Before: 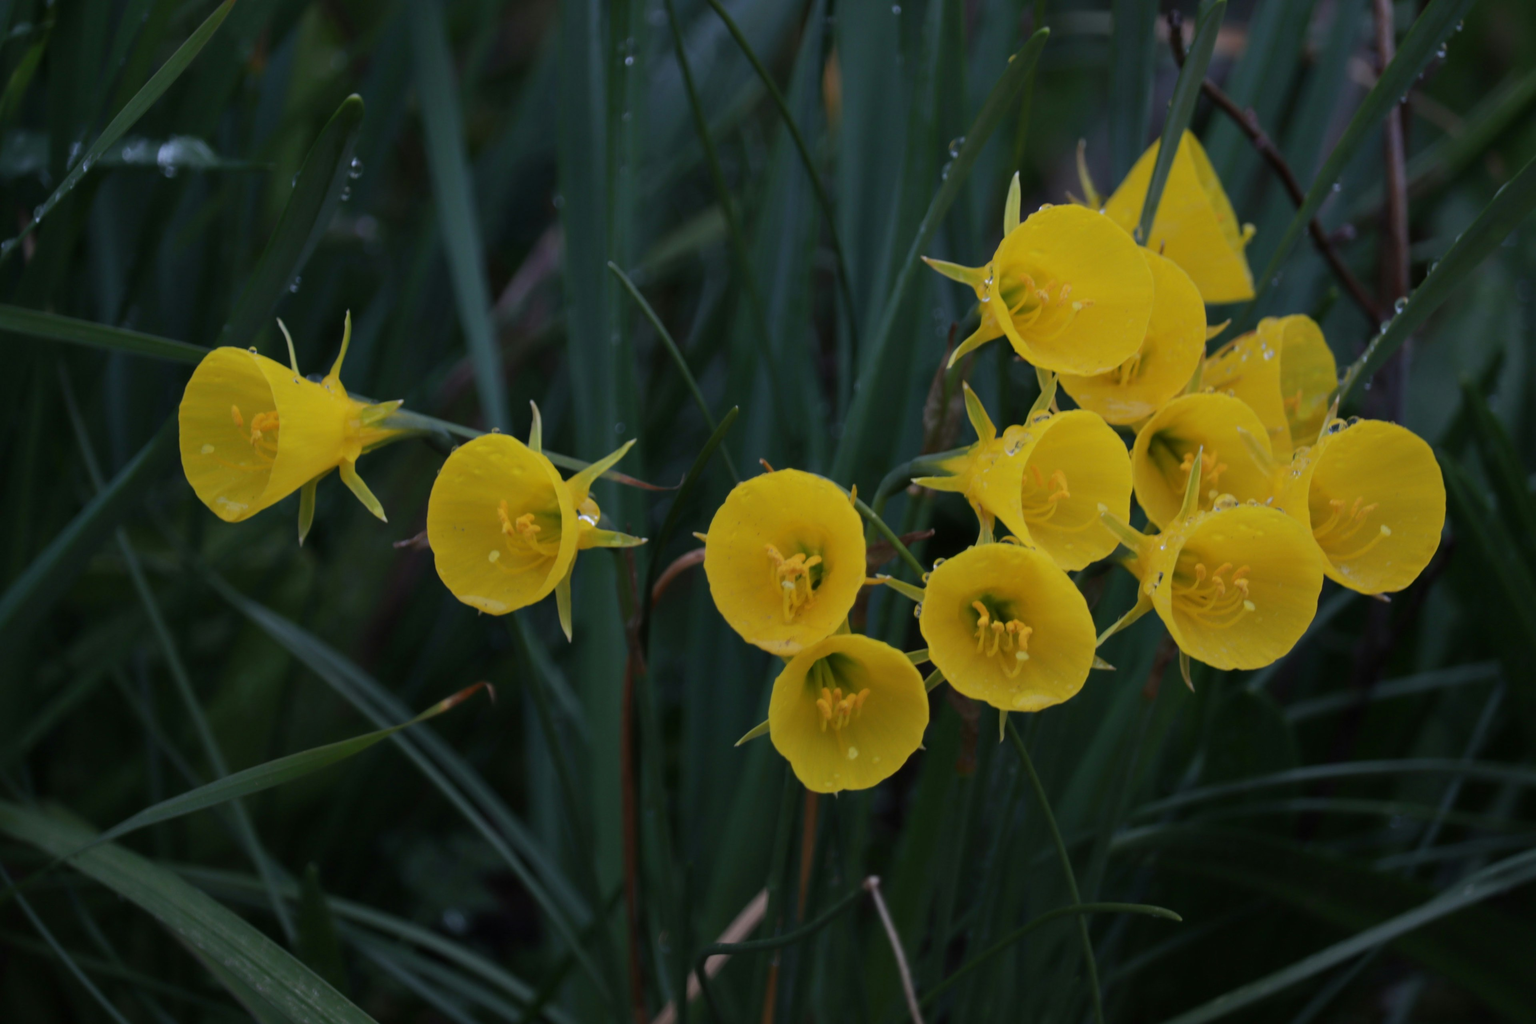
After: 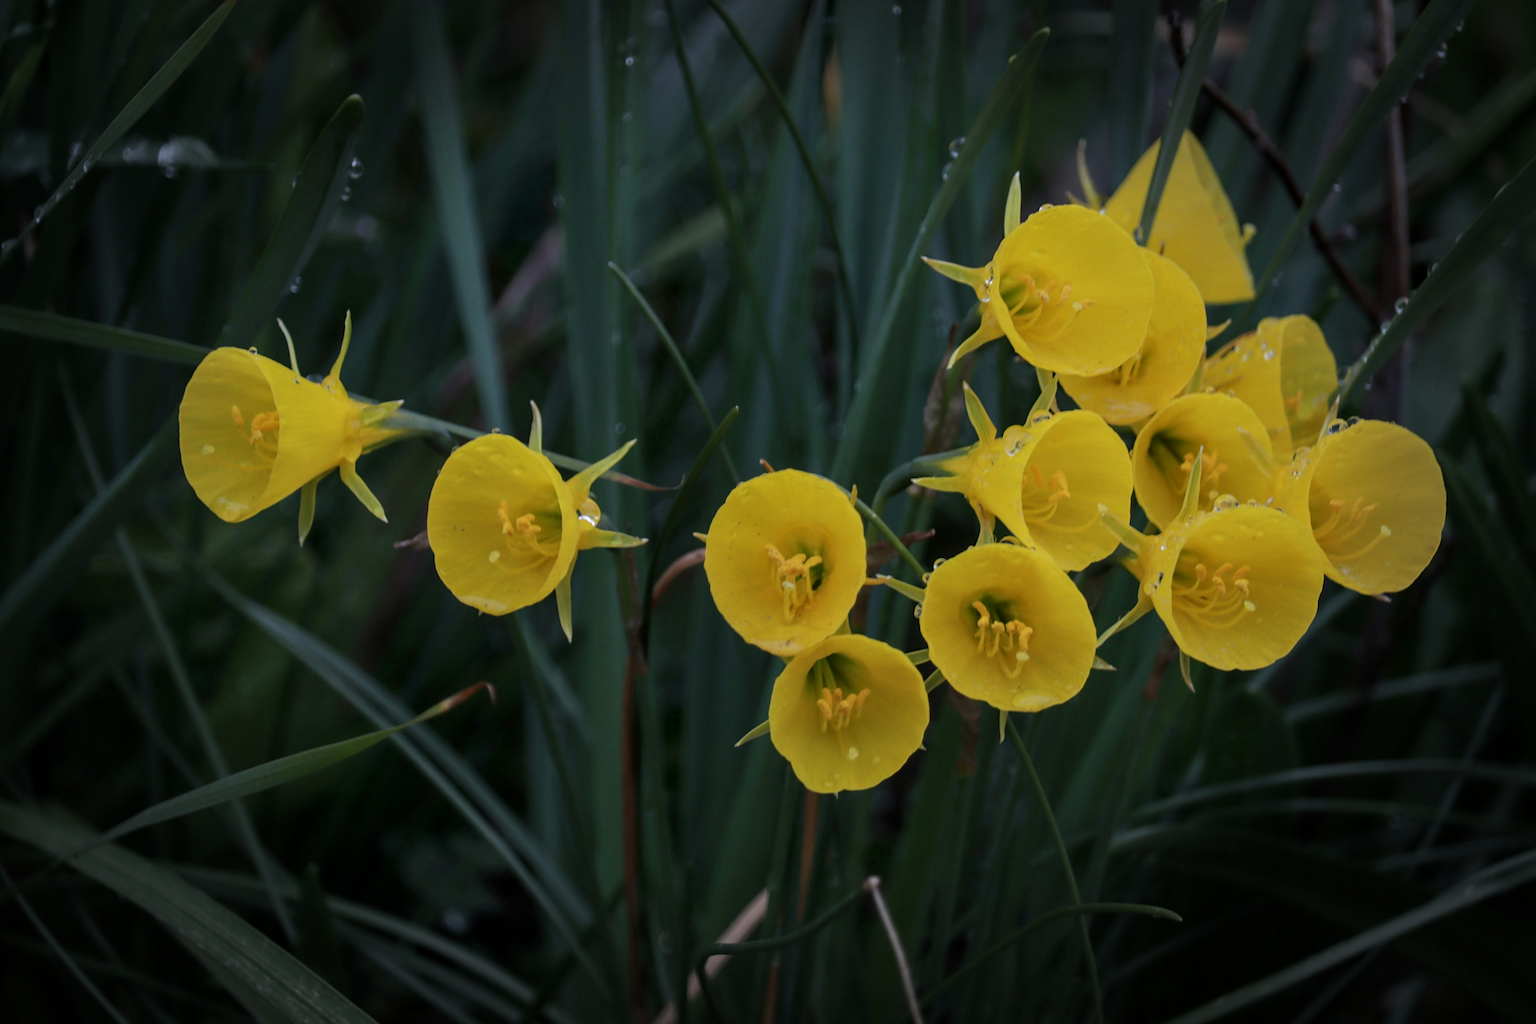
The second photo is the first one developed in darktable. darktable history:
local contrast: on, module defaults
sharpen: on, module defaults
vignetting: fall-off start 66.7%, fall-off radius 39.74%, brightness -0.576, saturation -0.258, automatic ratio true, width/height ratio 0.671, dithering 16-bit output
